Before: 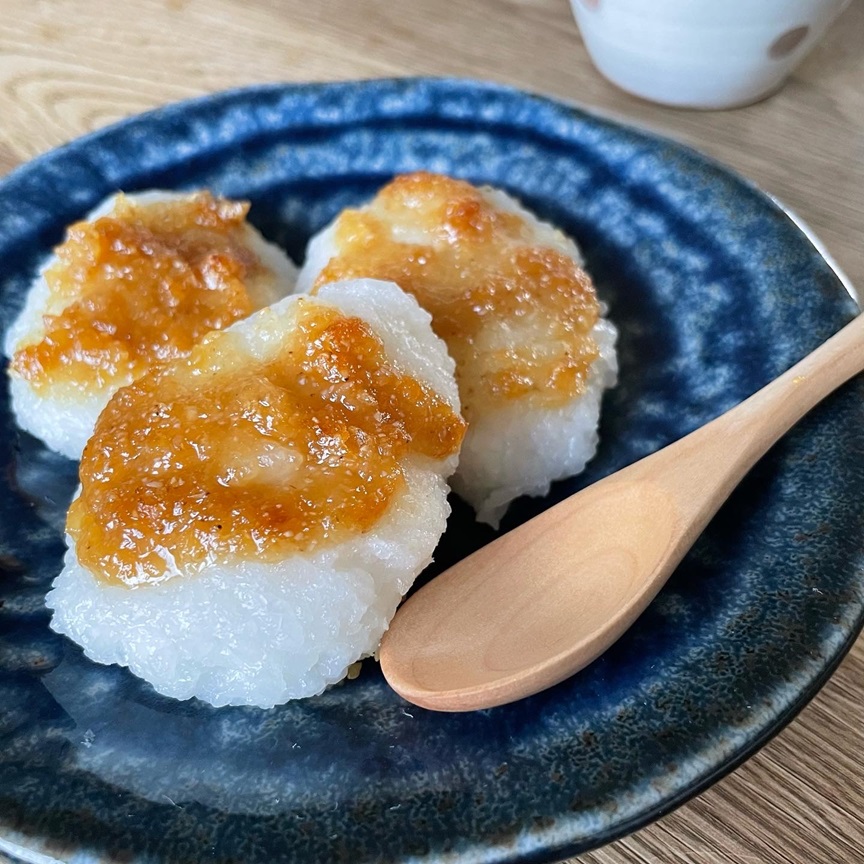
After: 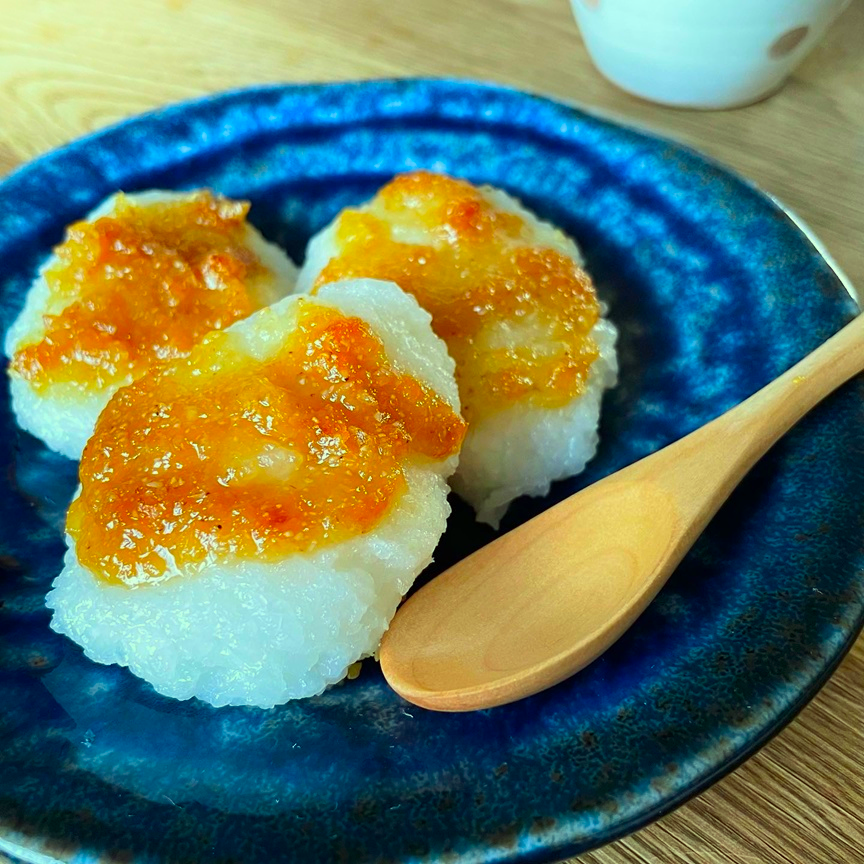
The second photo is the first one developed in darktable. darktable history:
color correction: highlights a* -10.83, highlights b* 9.87, saturation 1.71
shadows and highlights: shadows -89.94, highlights 90.14, soften with gaussian
